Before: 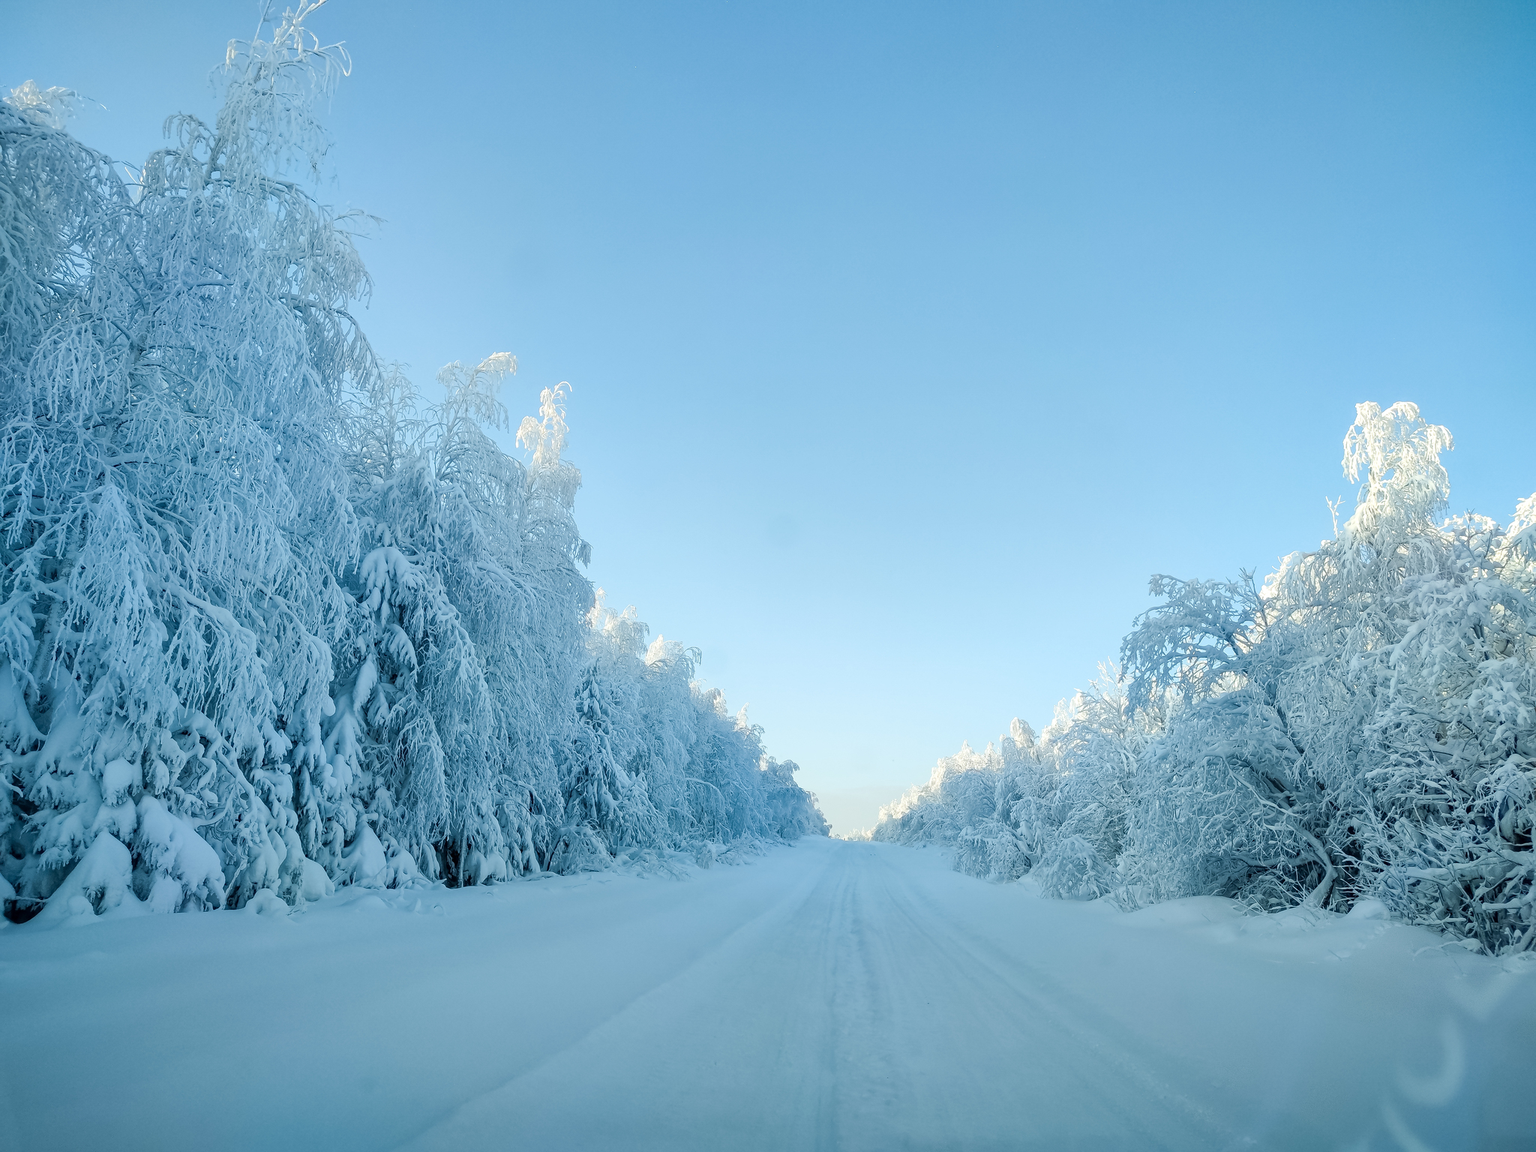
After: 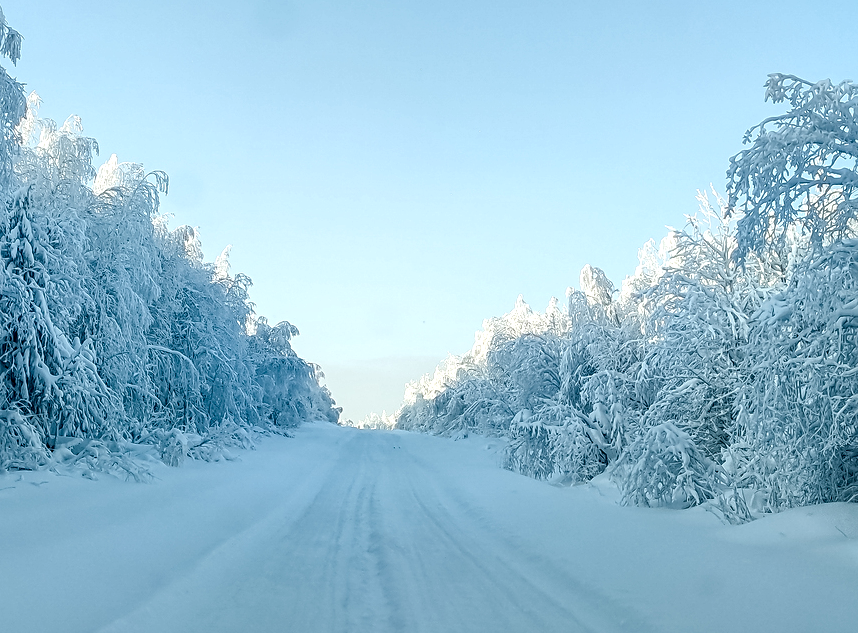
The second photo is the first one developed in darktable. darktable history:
sharpen: on, module defaults
crop: left 37.456%, top 45.076%, right 20.618%, bottom 13.697%
local contrast: detail 150%
